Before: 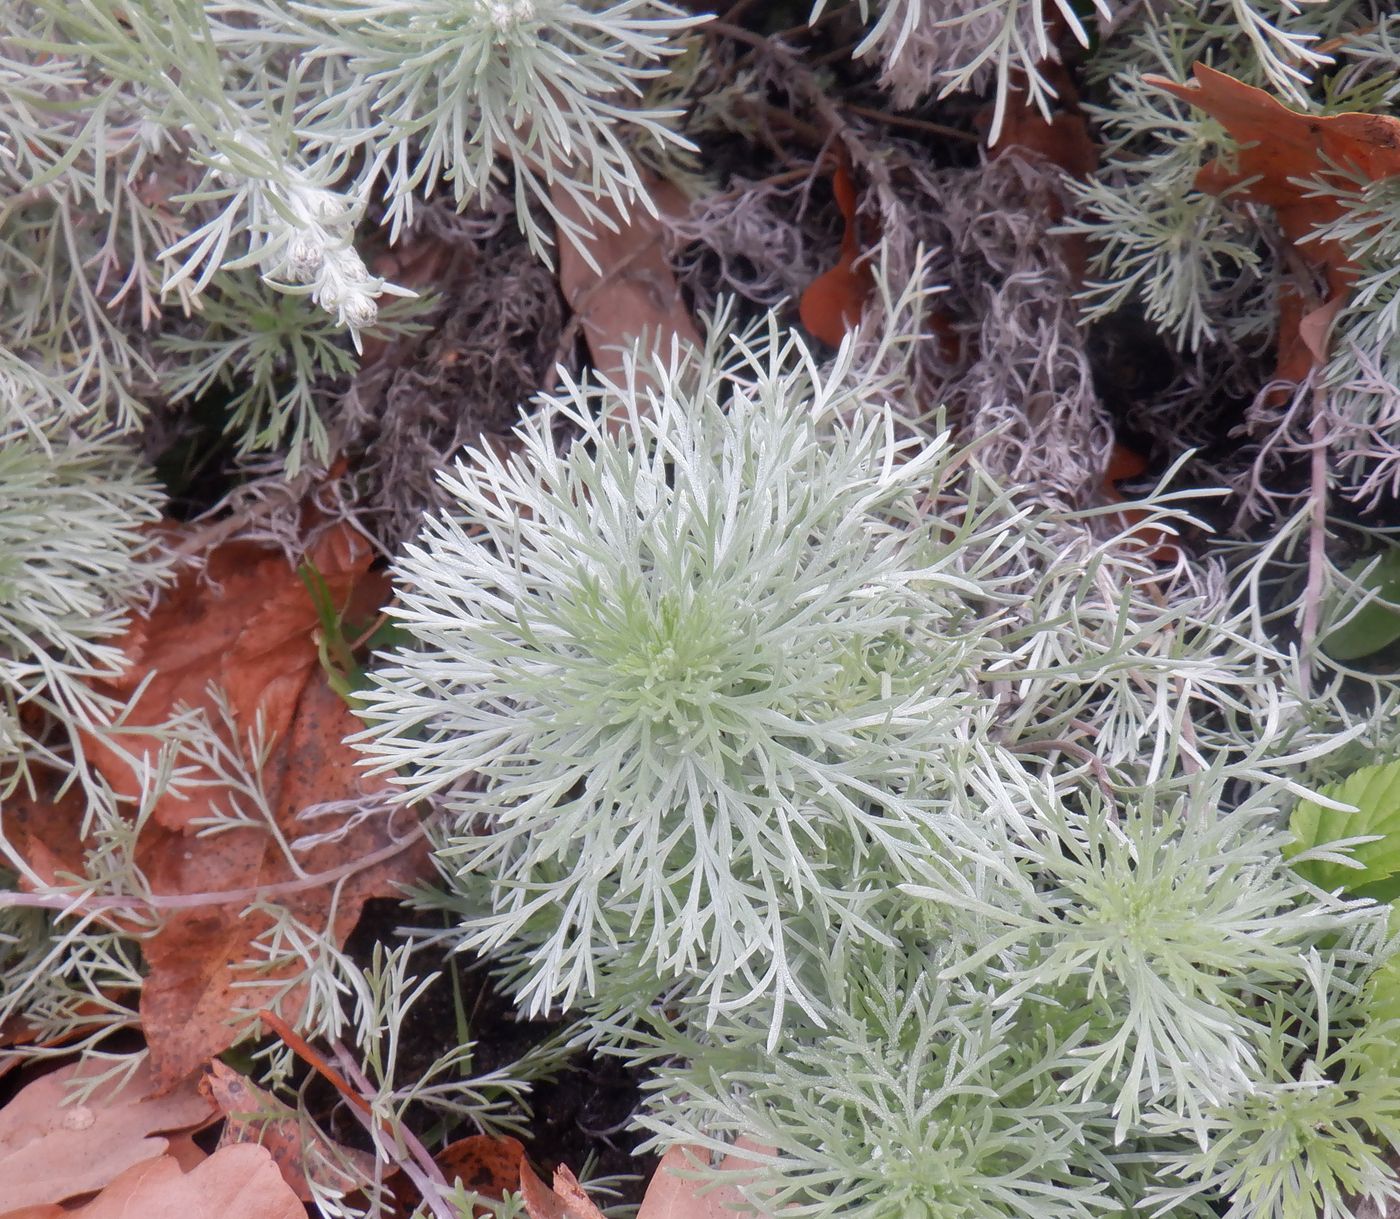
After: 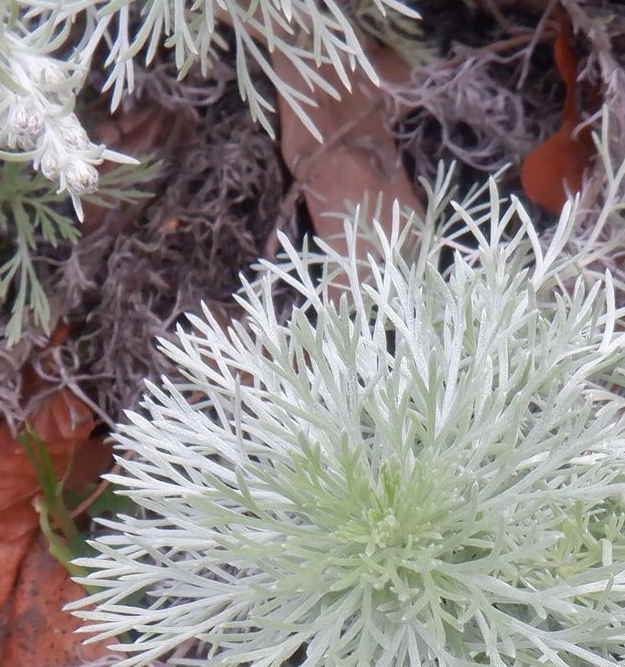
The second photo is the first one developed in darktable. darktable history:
crop: left 20%, top 10.913%, right 35.289%, bottom 34.352%
